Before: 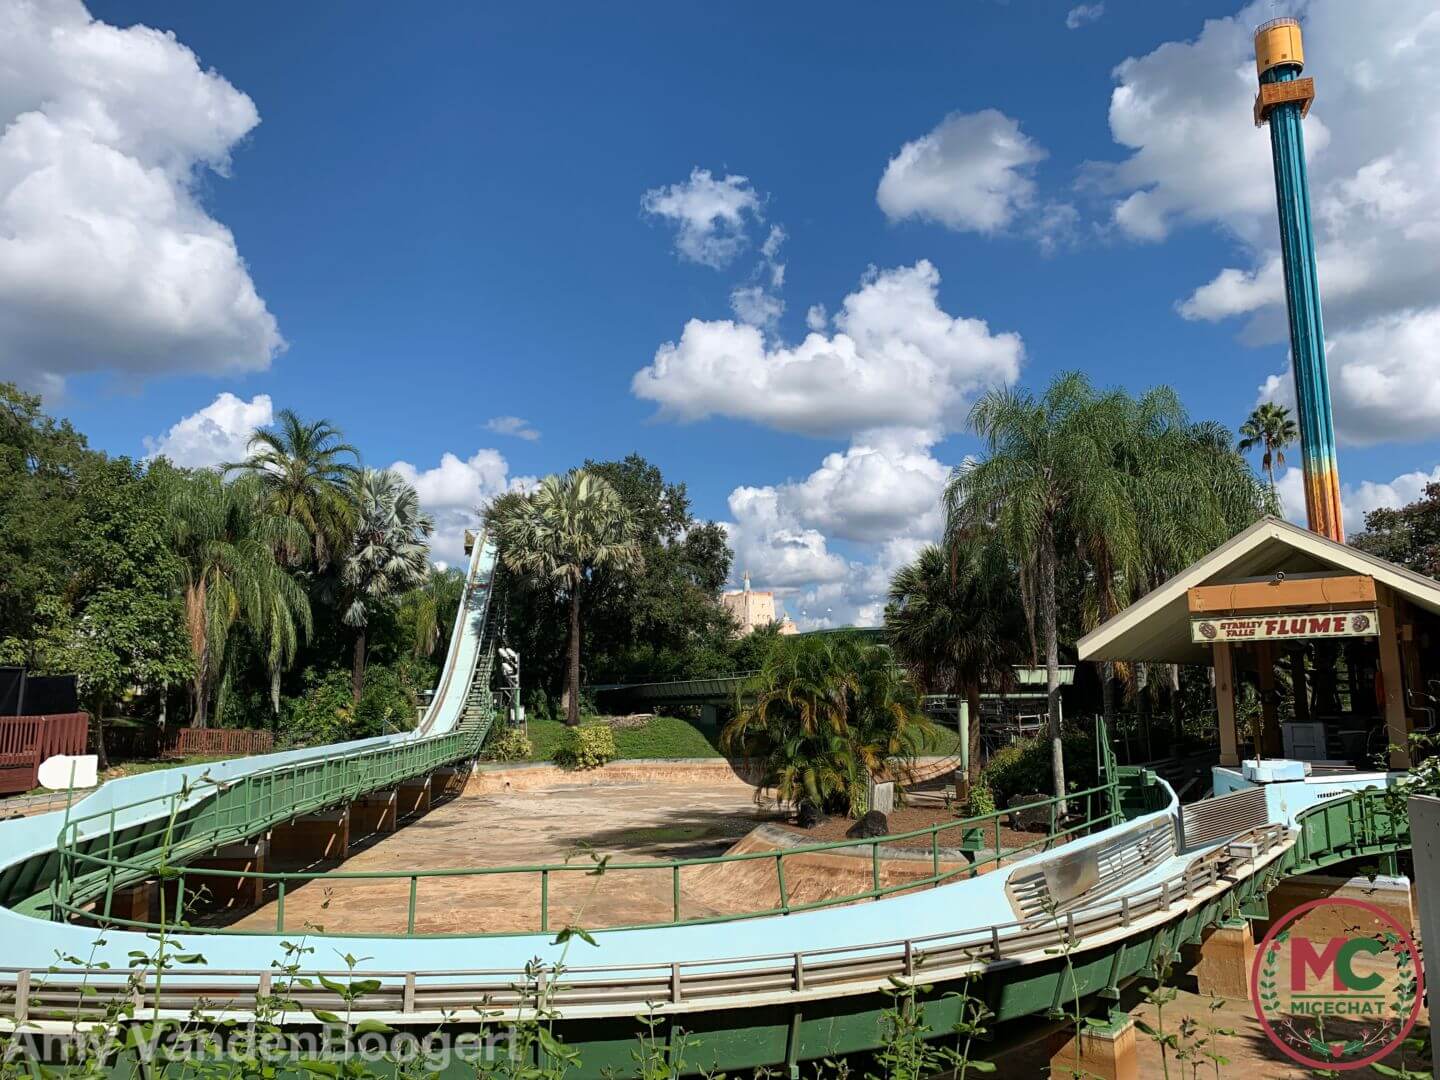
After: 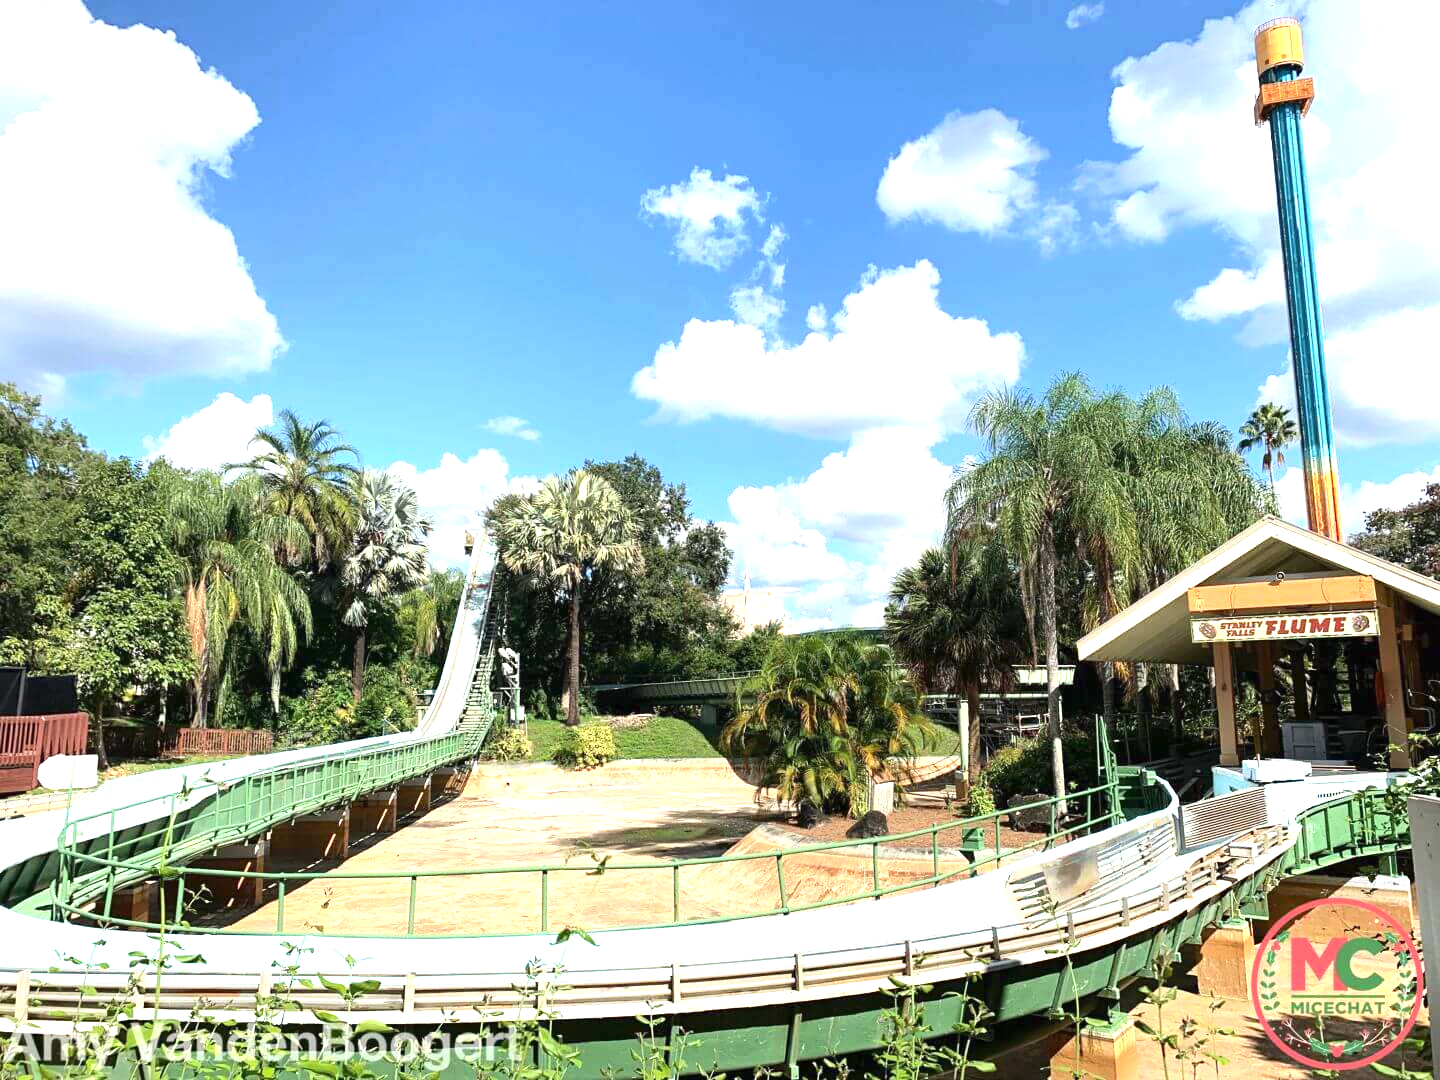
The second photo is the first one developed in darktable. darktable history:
exposure: black level correction 0, exposure 1.45 EV, compensate exposure bias true, compensate highlight preservation false
contrast brightness saturation: contrast 0.15, brightness 0.05
